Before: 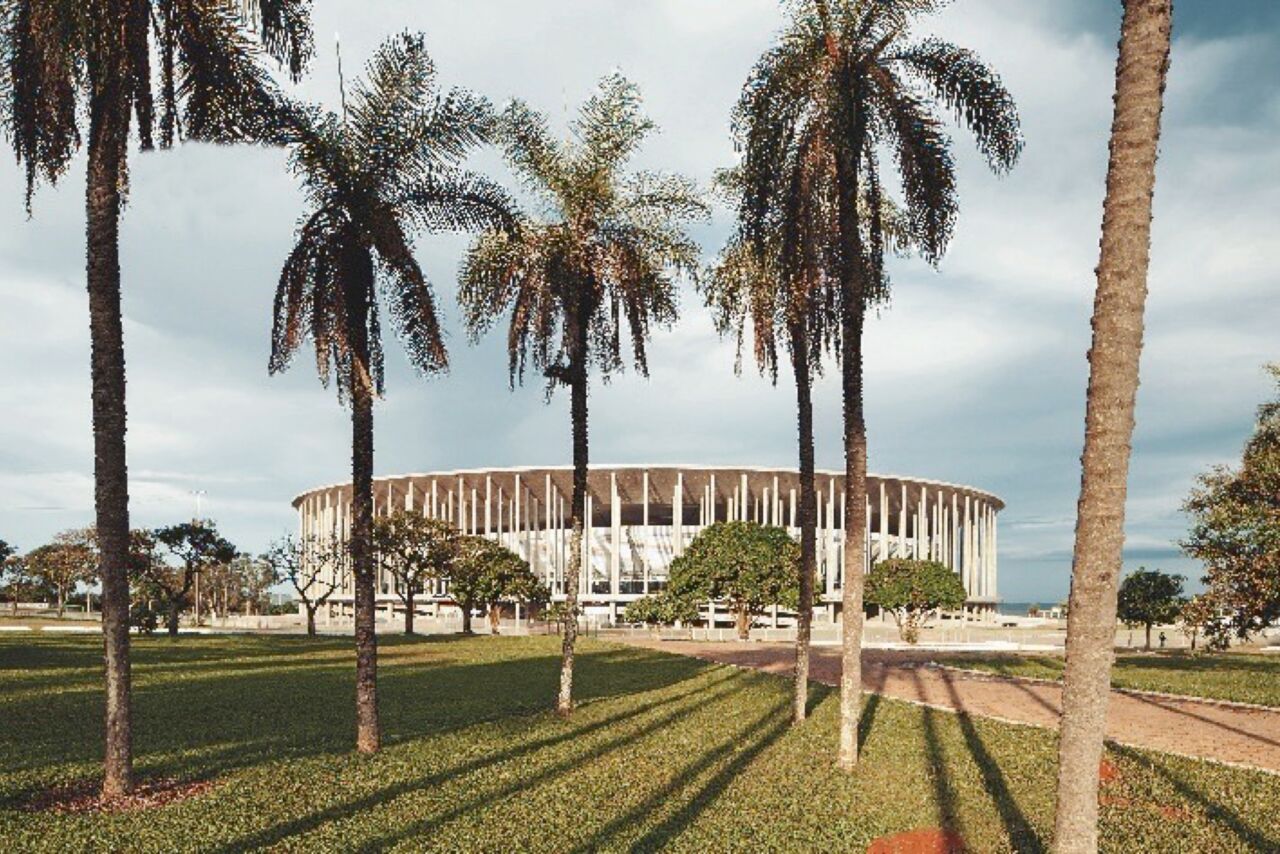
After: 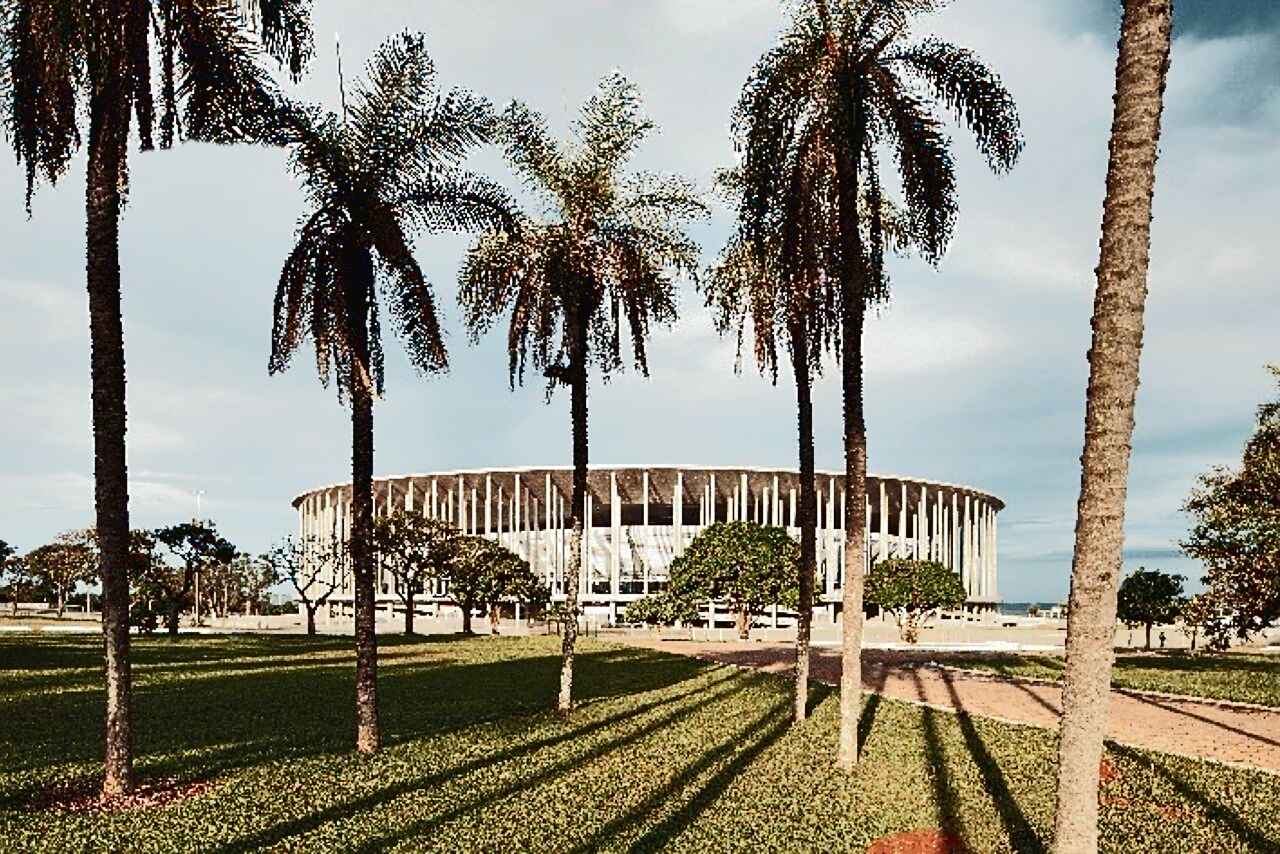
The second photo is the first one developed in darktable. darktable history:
sharpen: on, module defaults
tone curve: curves: ch0 [(0, 0) (0.003, 0.005) (0.011, 0.007) (0.025, 0.009) (0.044, 0.013) (0.069, 0.017) (0.1, 0.02) (0.136, 0.029) (0.177, 0.052) (0.224, 0.086) (0.277, 0.129) (0.335, 0.188) (0.399, 0.256) (0.468, 0.361) (0.543, 0.526) (0.623, 0.696) (0.709, 0.784) (0.801, 0.85) (0.898, 0.882) (1, 1)], color space Lab, independent channels, preserve colors none
shadows and highlights: soften with gaussian
